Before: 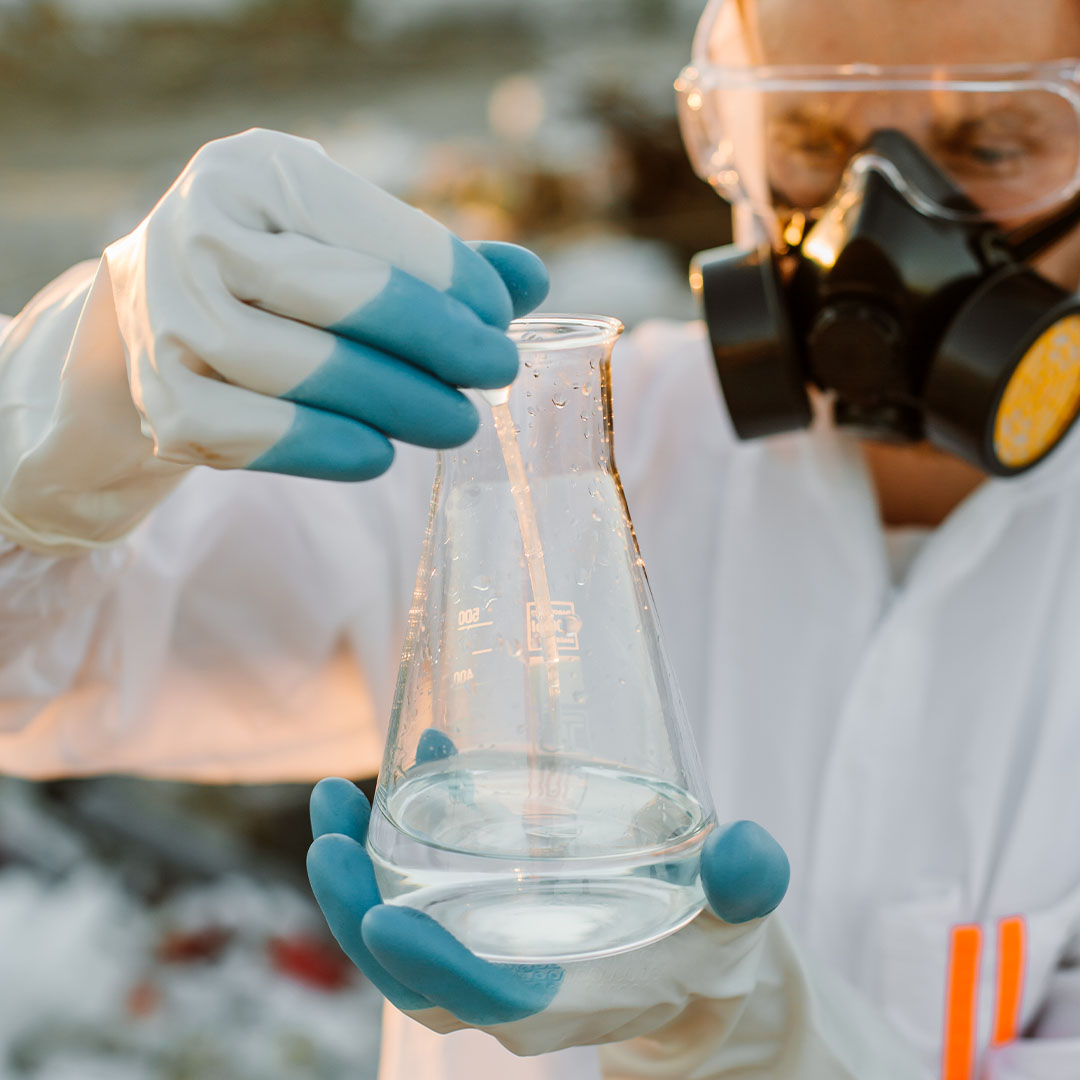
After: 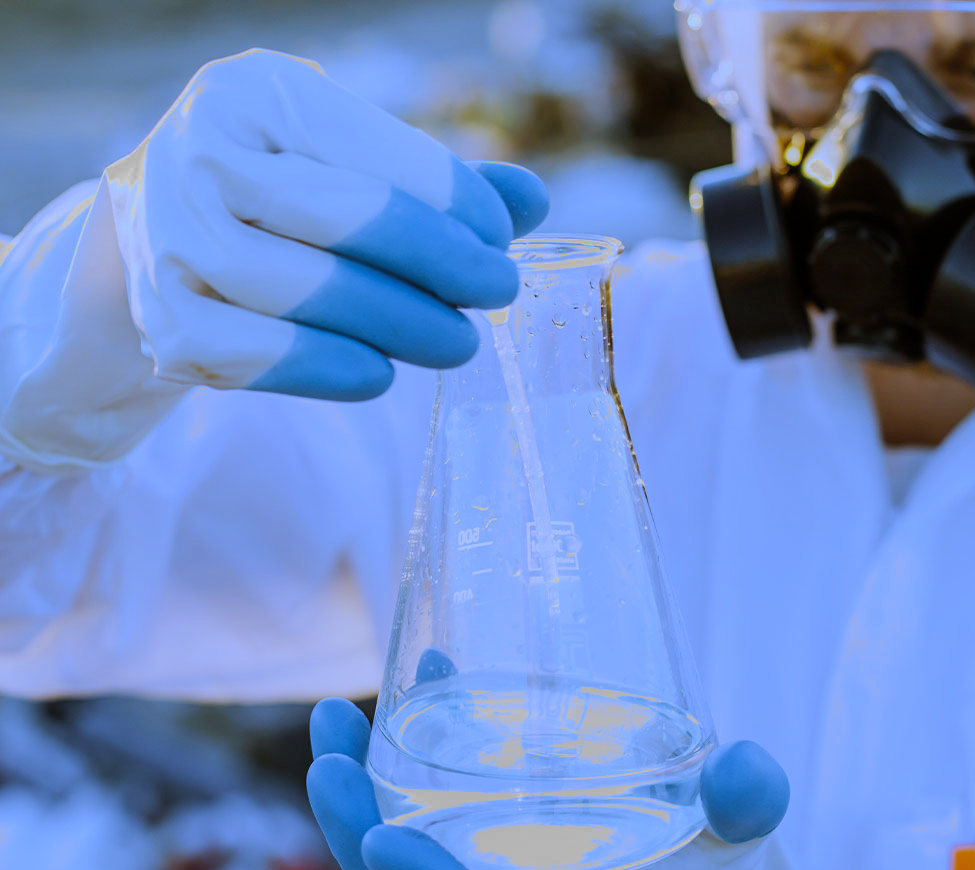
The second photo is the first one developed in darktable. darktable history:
filmic rgb: black relative exposure -15 EV, white relative exposure 3 EV, threshold 6 EV, target black luminance 0%, hardness 9.27, latitude 99%, contrast 0.912, shadows ↔ highlights balance 0.505%, add noise in highlights 0, color science v3 (2019), use custom middle-gray values true, iterations of high-quality reconstruction 0, contrast in highlights soft, enable highlight reconstruction true
white balance: red 0.766, blue 1.537
crop: top 7.49%, right 9.717%, bottom 11.943%
contrast equalizer: y [[0.5, 0.5, 0.472, 0.5, 0.5, 0.5], [0.5 ×6], [0.5 ×6], [0 ×6], [0 ×6]]
